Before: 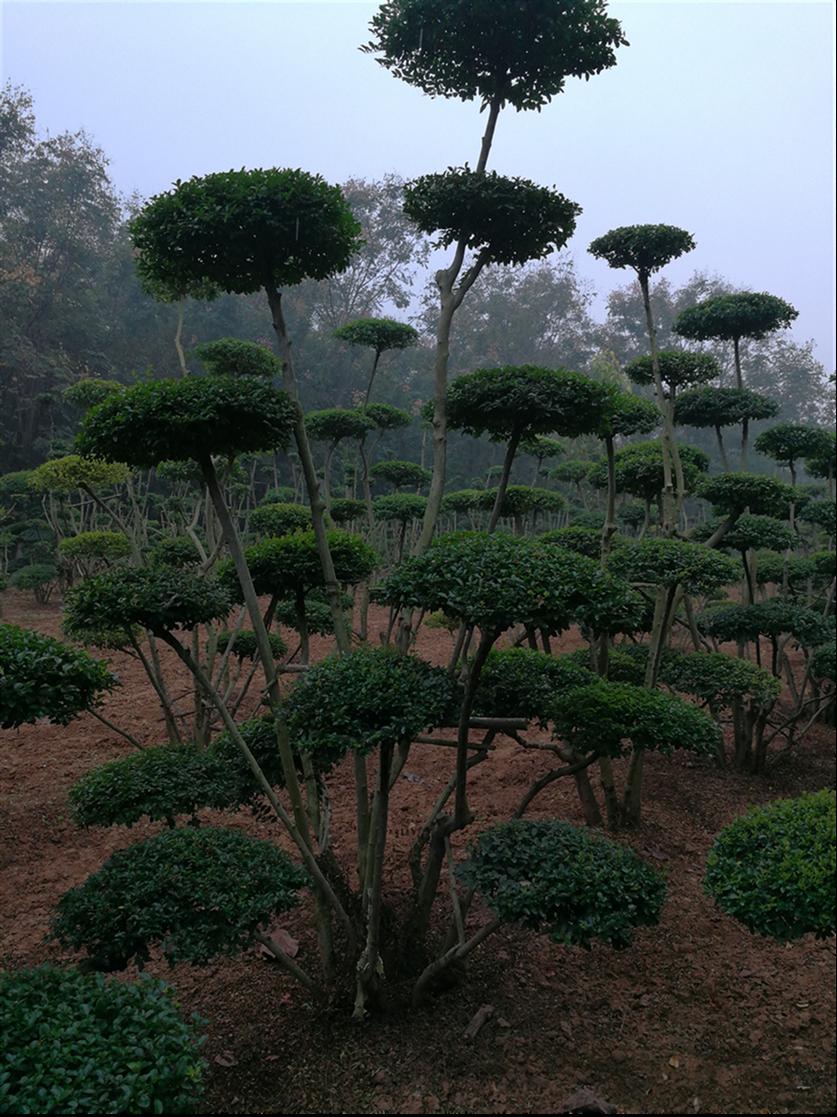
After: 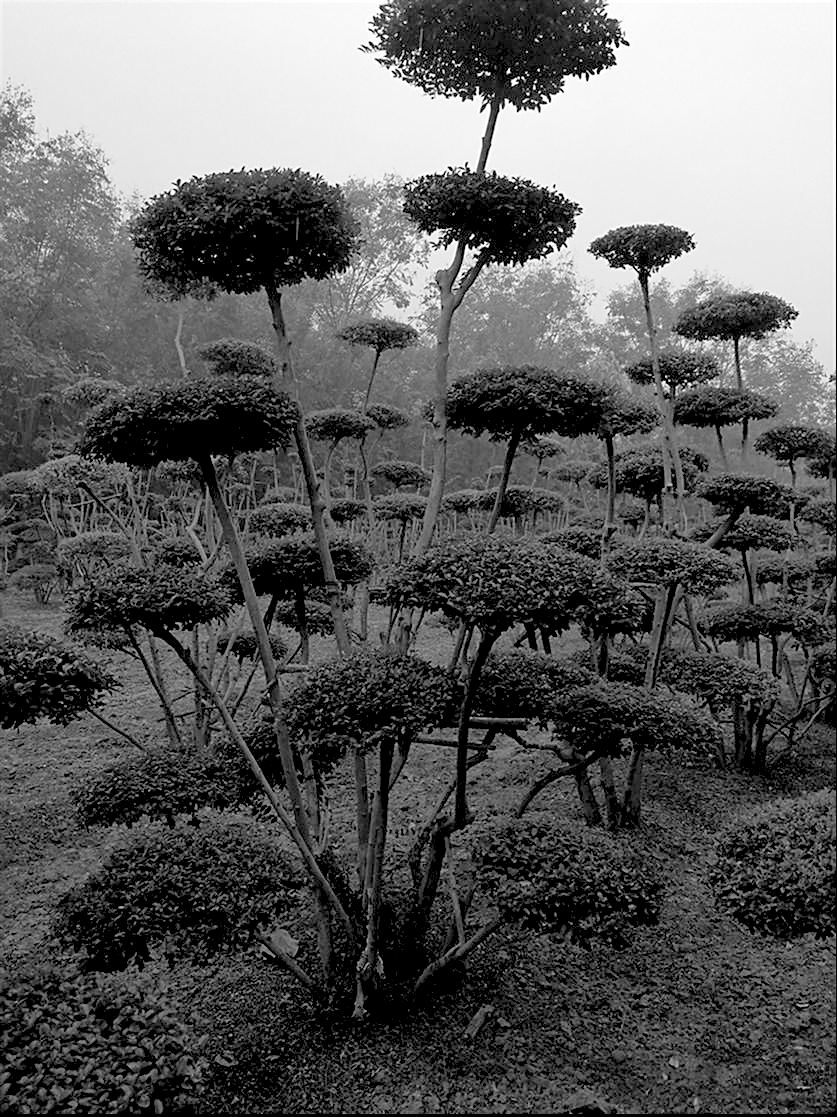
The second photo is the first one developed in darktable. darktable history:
sharpen: on, module defaults
levels: levels [0.072, 0.414, 0.976]
monochrome: on, module defaults
